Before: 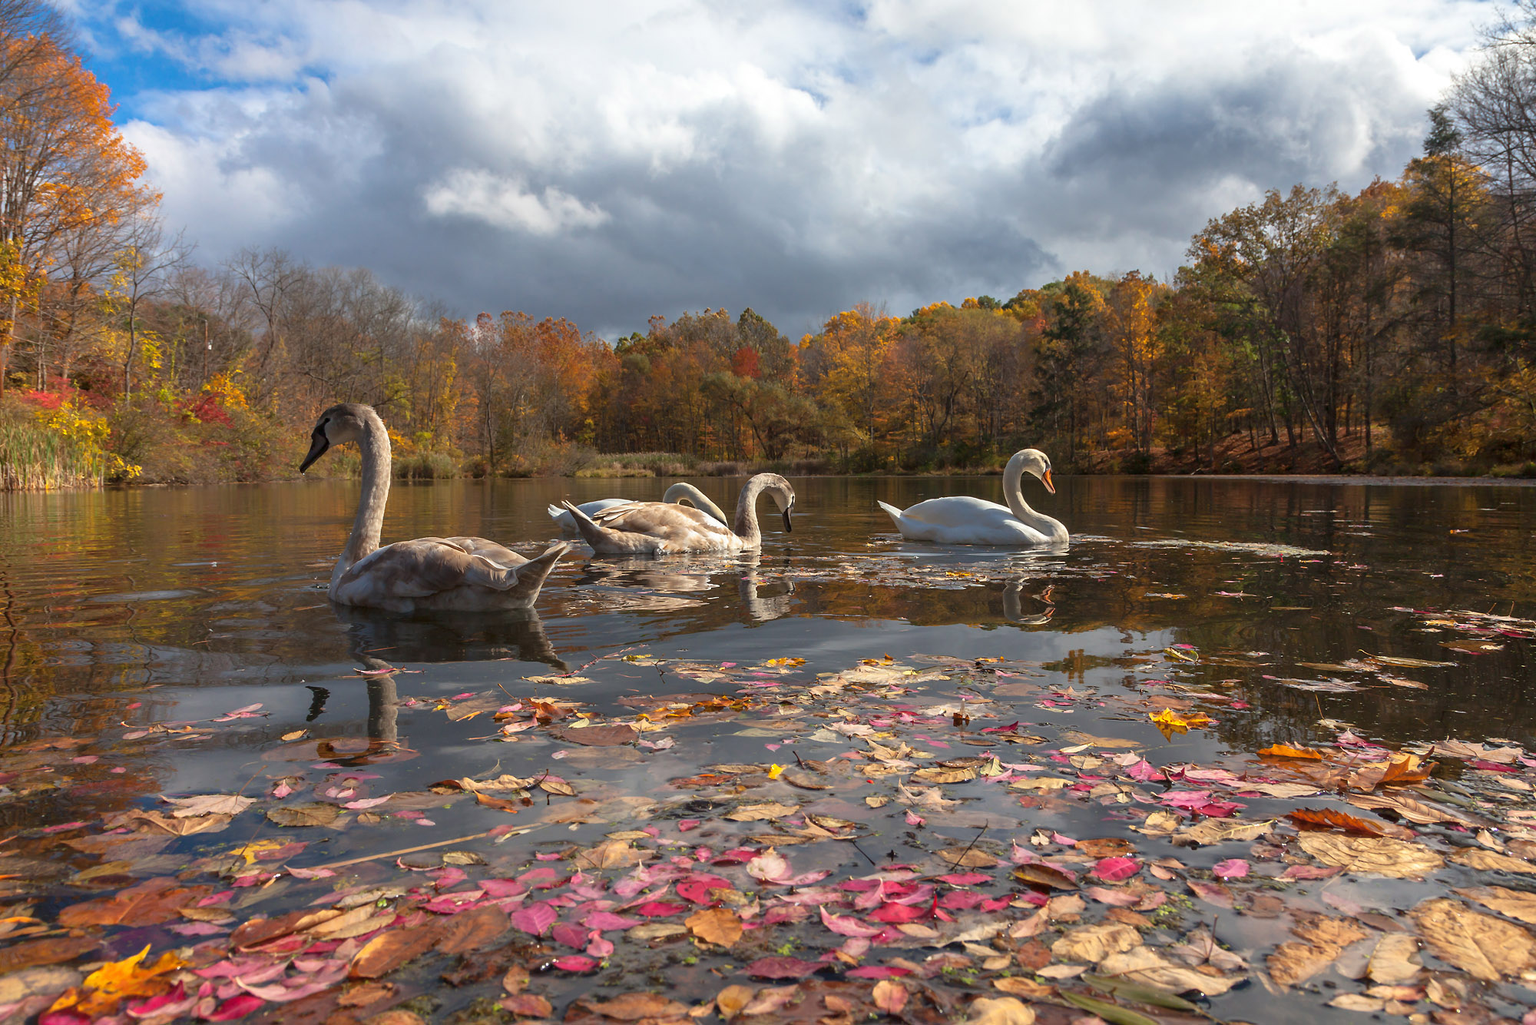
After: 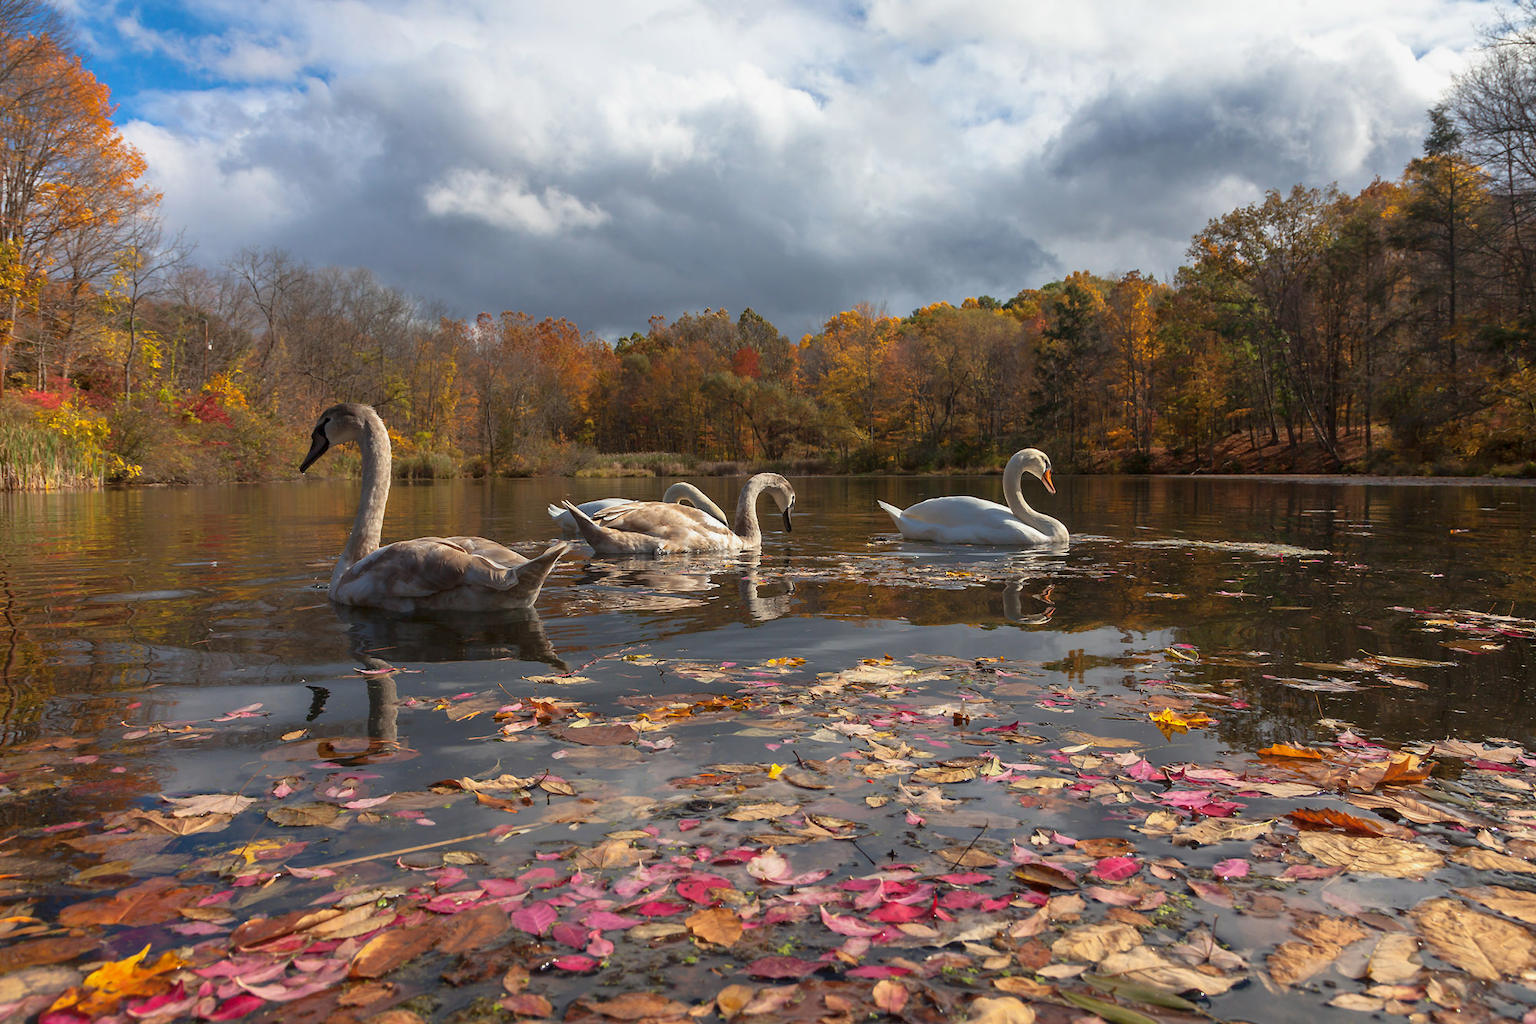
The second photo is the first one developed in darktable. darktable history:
exposure: black level correction 0.001, exposure -0.121 EV, compensate highlight preservation false
